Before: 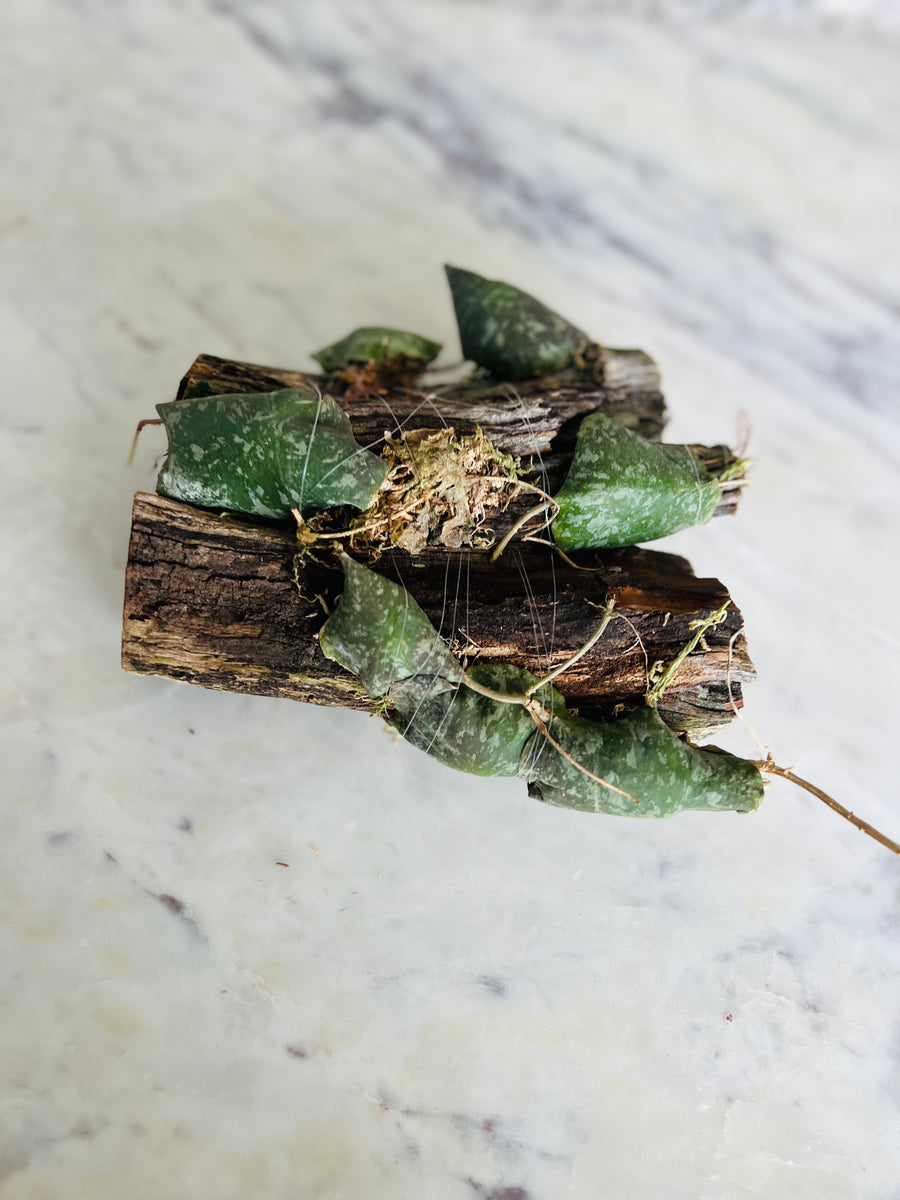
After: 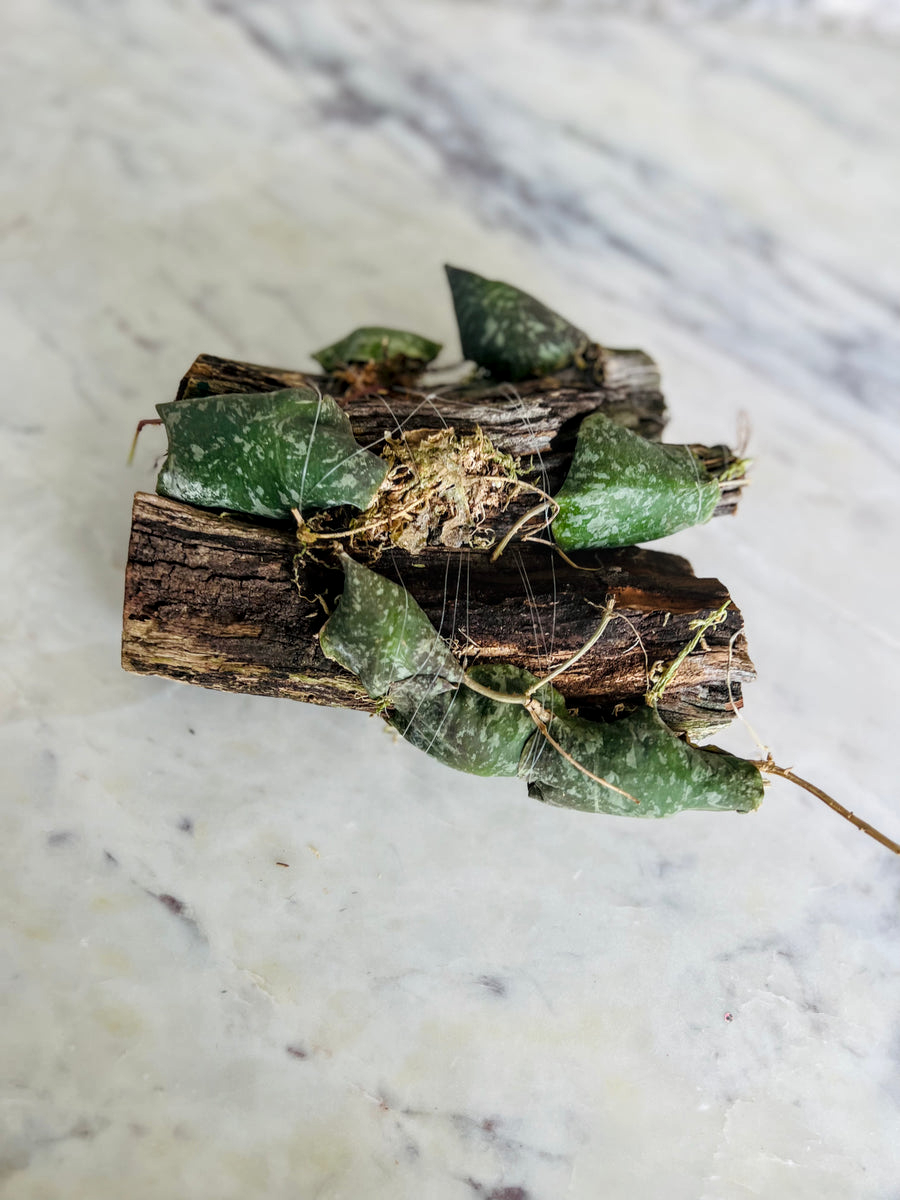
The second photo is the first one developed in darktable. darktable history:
tone equalizer: on, module defaults
local contrast: on, module defaults
exposure: exposure -0.04 EV, compensate highlight preservation false
